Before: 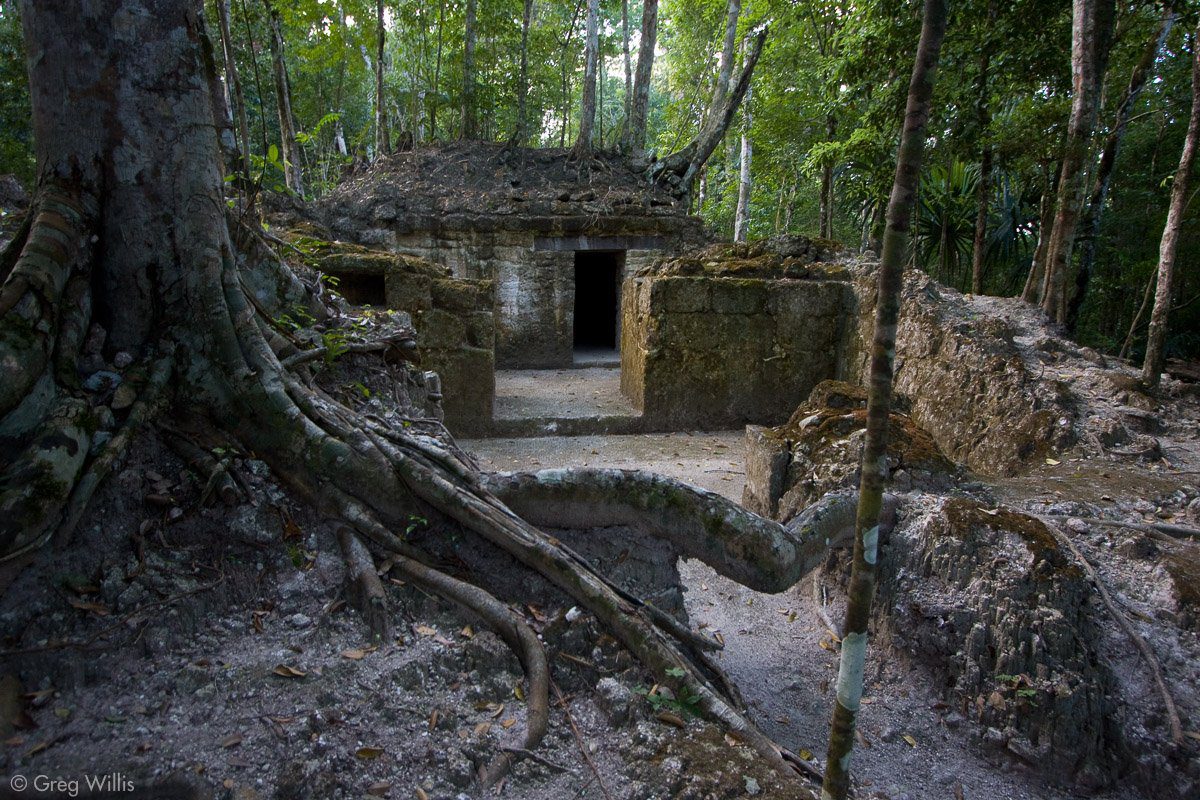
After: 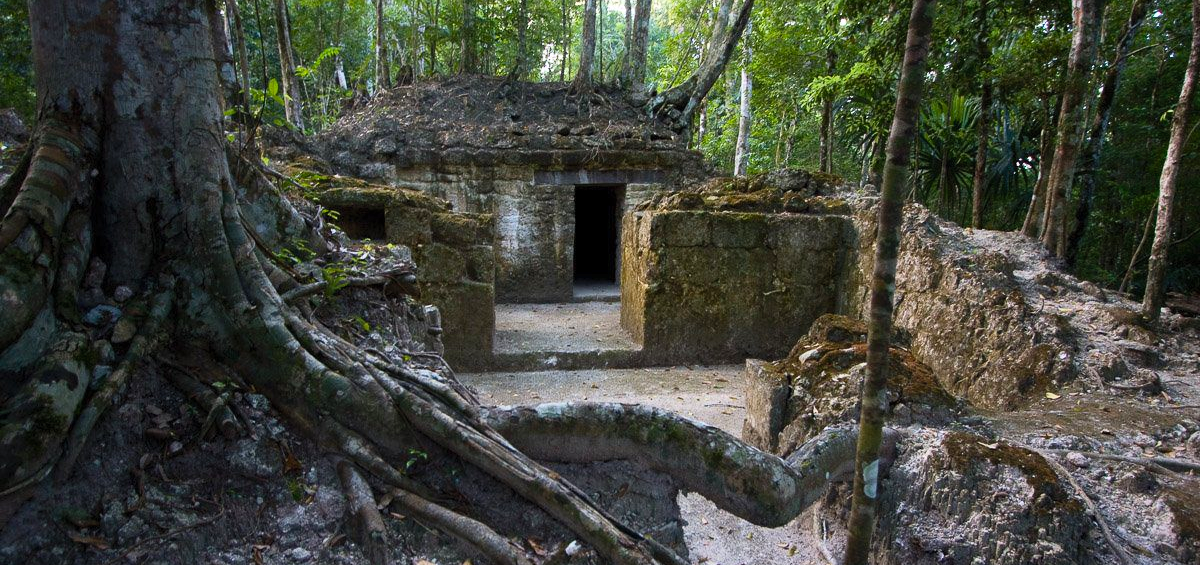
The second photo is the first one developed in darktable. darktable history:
contrast brightness saturation: contrast 0.2, brightness 0.16, saturation 0.22
crop and rotate: top 8.293%, bottom 20.996%
